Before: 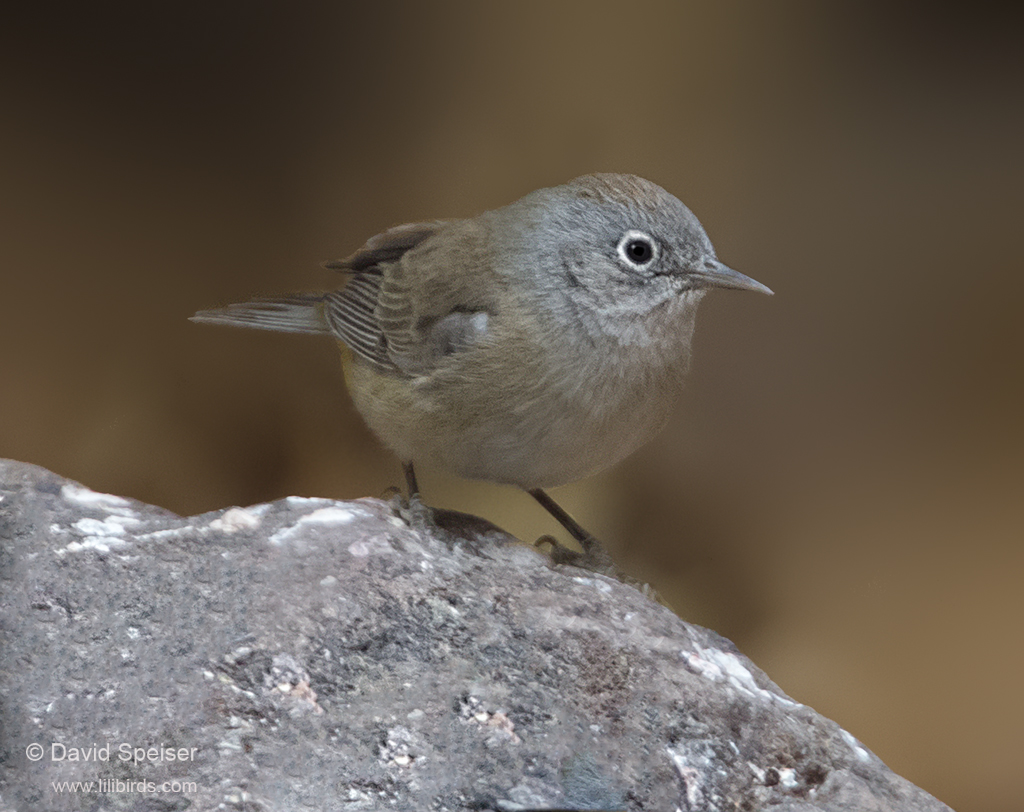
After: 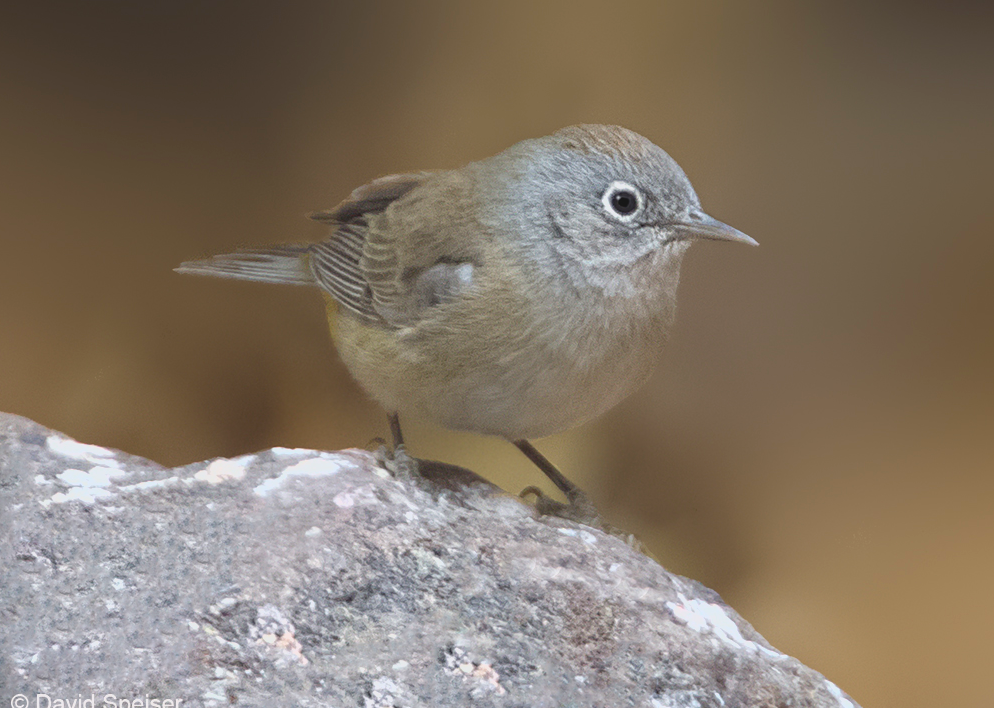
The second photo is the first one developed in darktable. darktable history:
lowpass: radius 0.1, contrast 0.85, saturation 1.1, unbound 0
exposure: black level correction 0, exposure 0.7 EV, compensate exposure bias true, compensate highlight preservation false
crop: left 1.507%, top 6.147%, right 1.379%, bottom 6.637%
